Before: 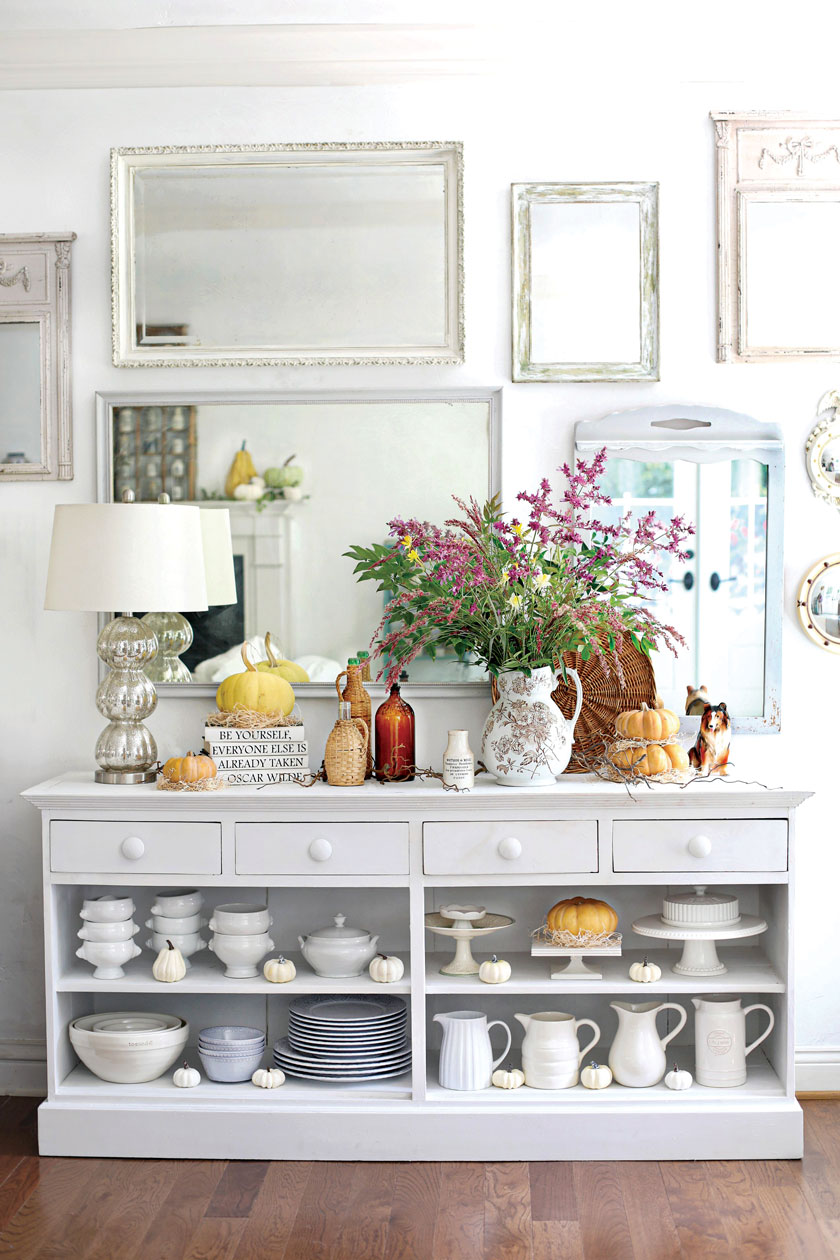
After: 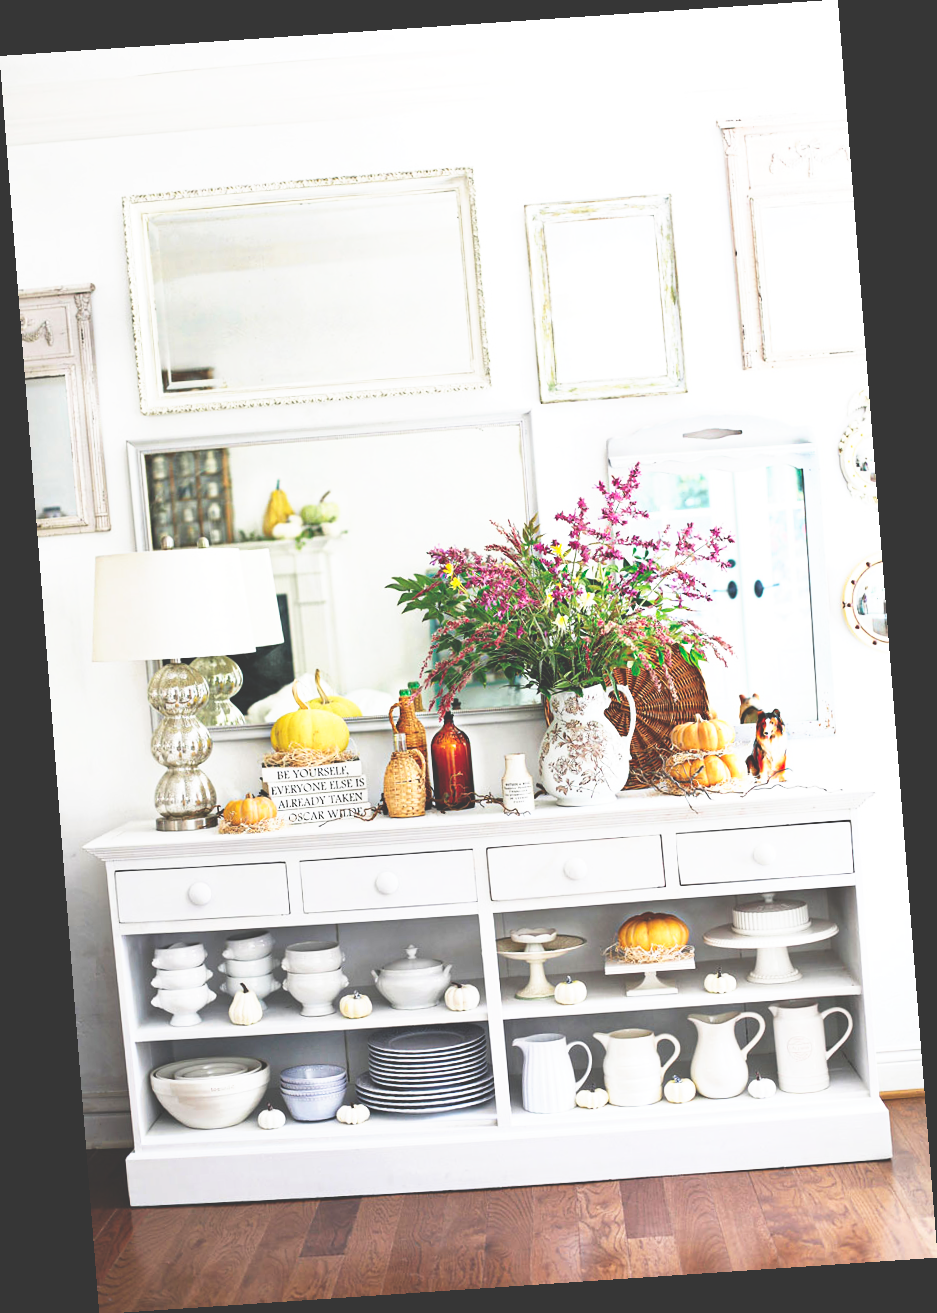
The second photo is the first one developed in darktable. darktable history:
base curve: curves: ch0 [(0, 0.036) (0.007, 0.037) (0.604, 0.887) (1, 1)], preserve colors none
rotate and perspective: rotation -4.2°, shear 0.006, automatic cropping off
